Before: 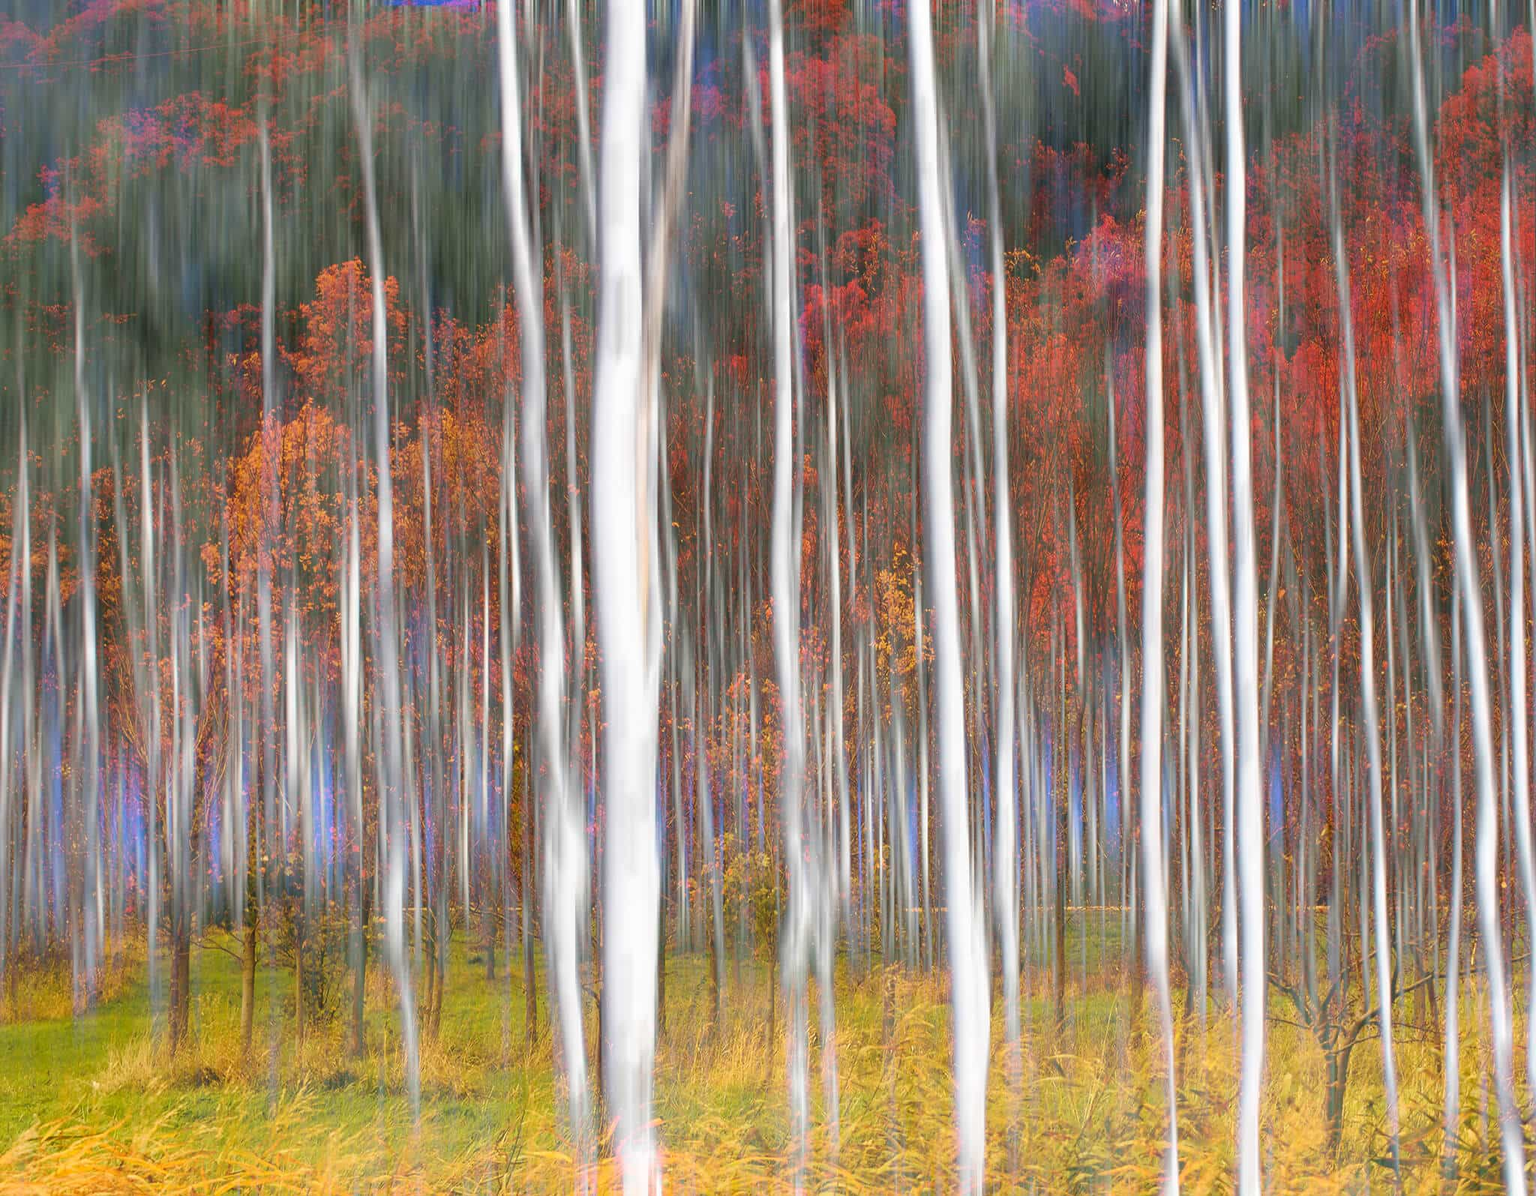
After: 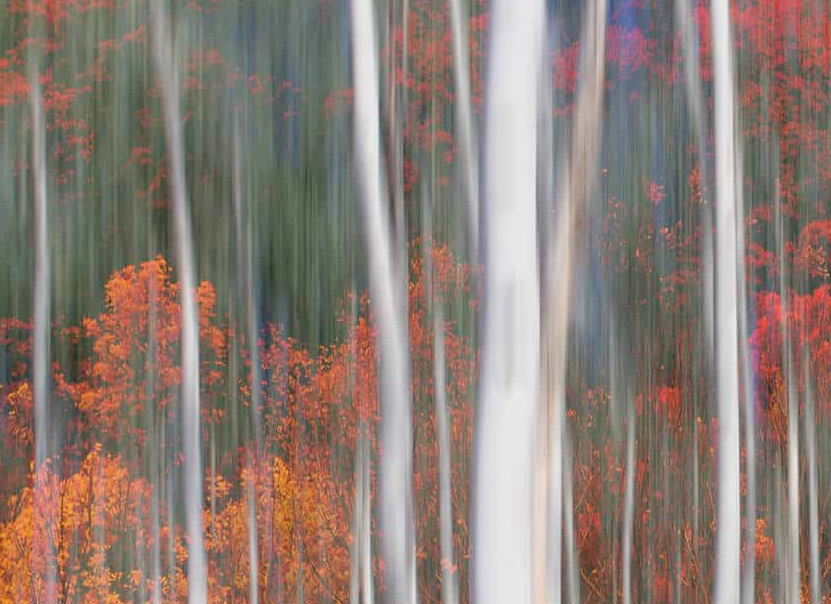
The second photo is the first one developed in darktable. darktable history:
crop: left 15.452%, top 5.459%, right 43.956%, bottom 56.62%
rgb levels: preserve colors sum RGB, levels [[0.038, 0.433, 0.934], [0, 0.5, 1], [0, 0.5, 1]]
